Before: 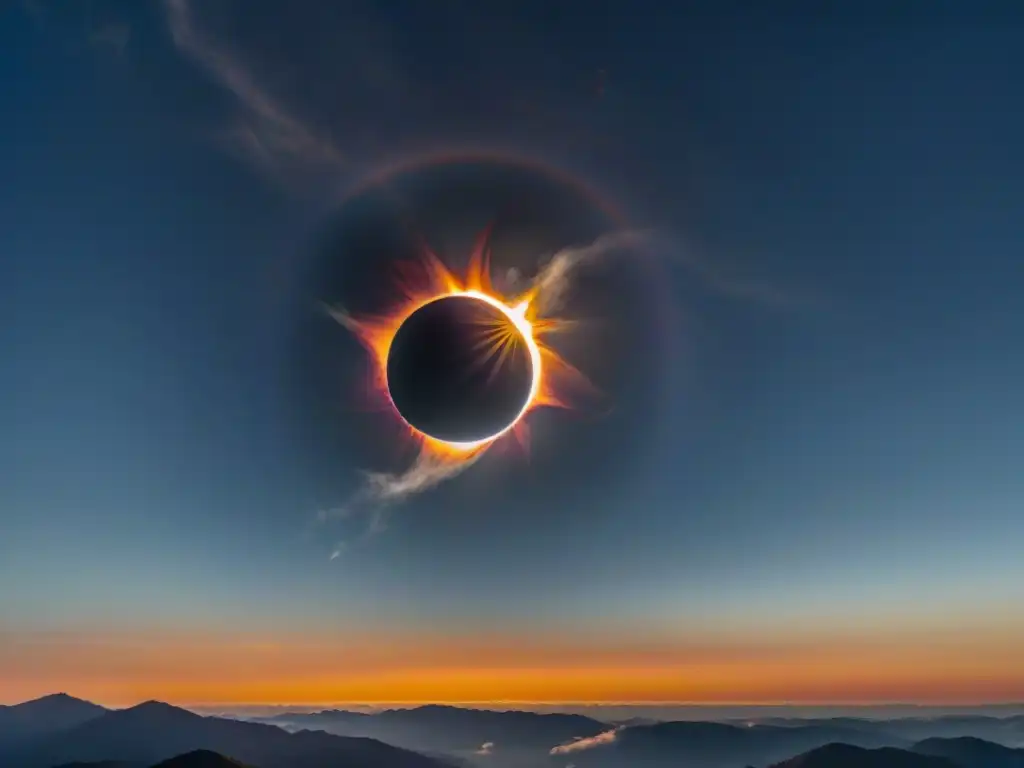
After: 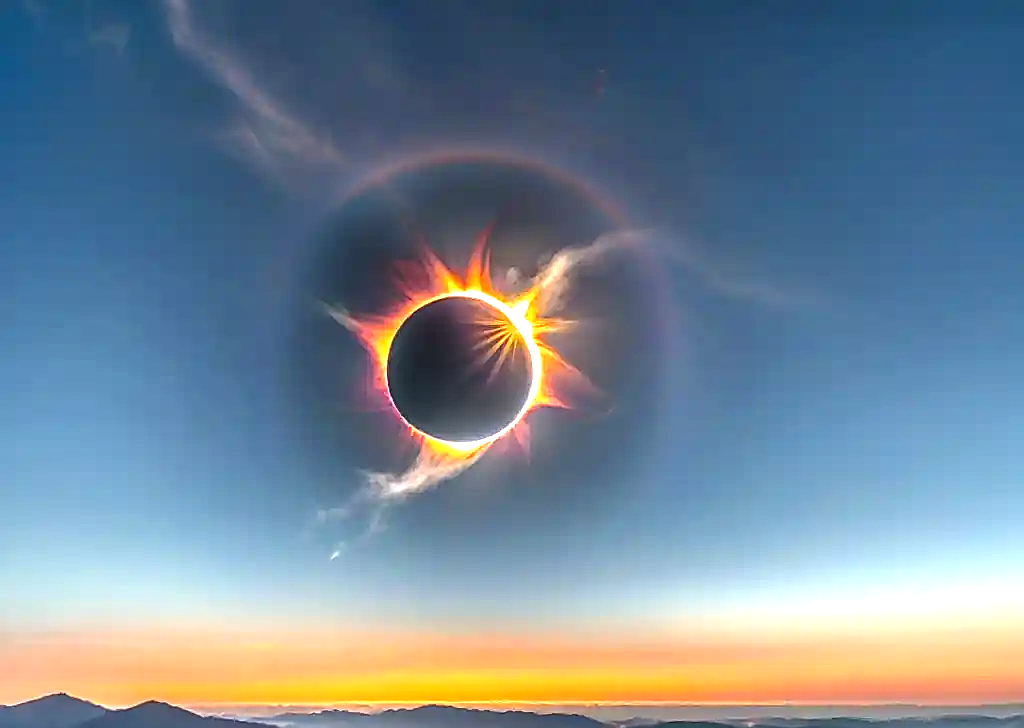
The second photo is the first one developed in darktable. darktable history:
tone equalizer: on, module defaults
exposure: exposure 1.5 EV, compensate highlight preservation false
local contrast: detail 117%
sharpen: radius 1.4, amount 1.25, threshold 0.7
crop and rotate: top 0%, bottom 5.097%
